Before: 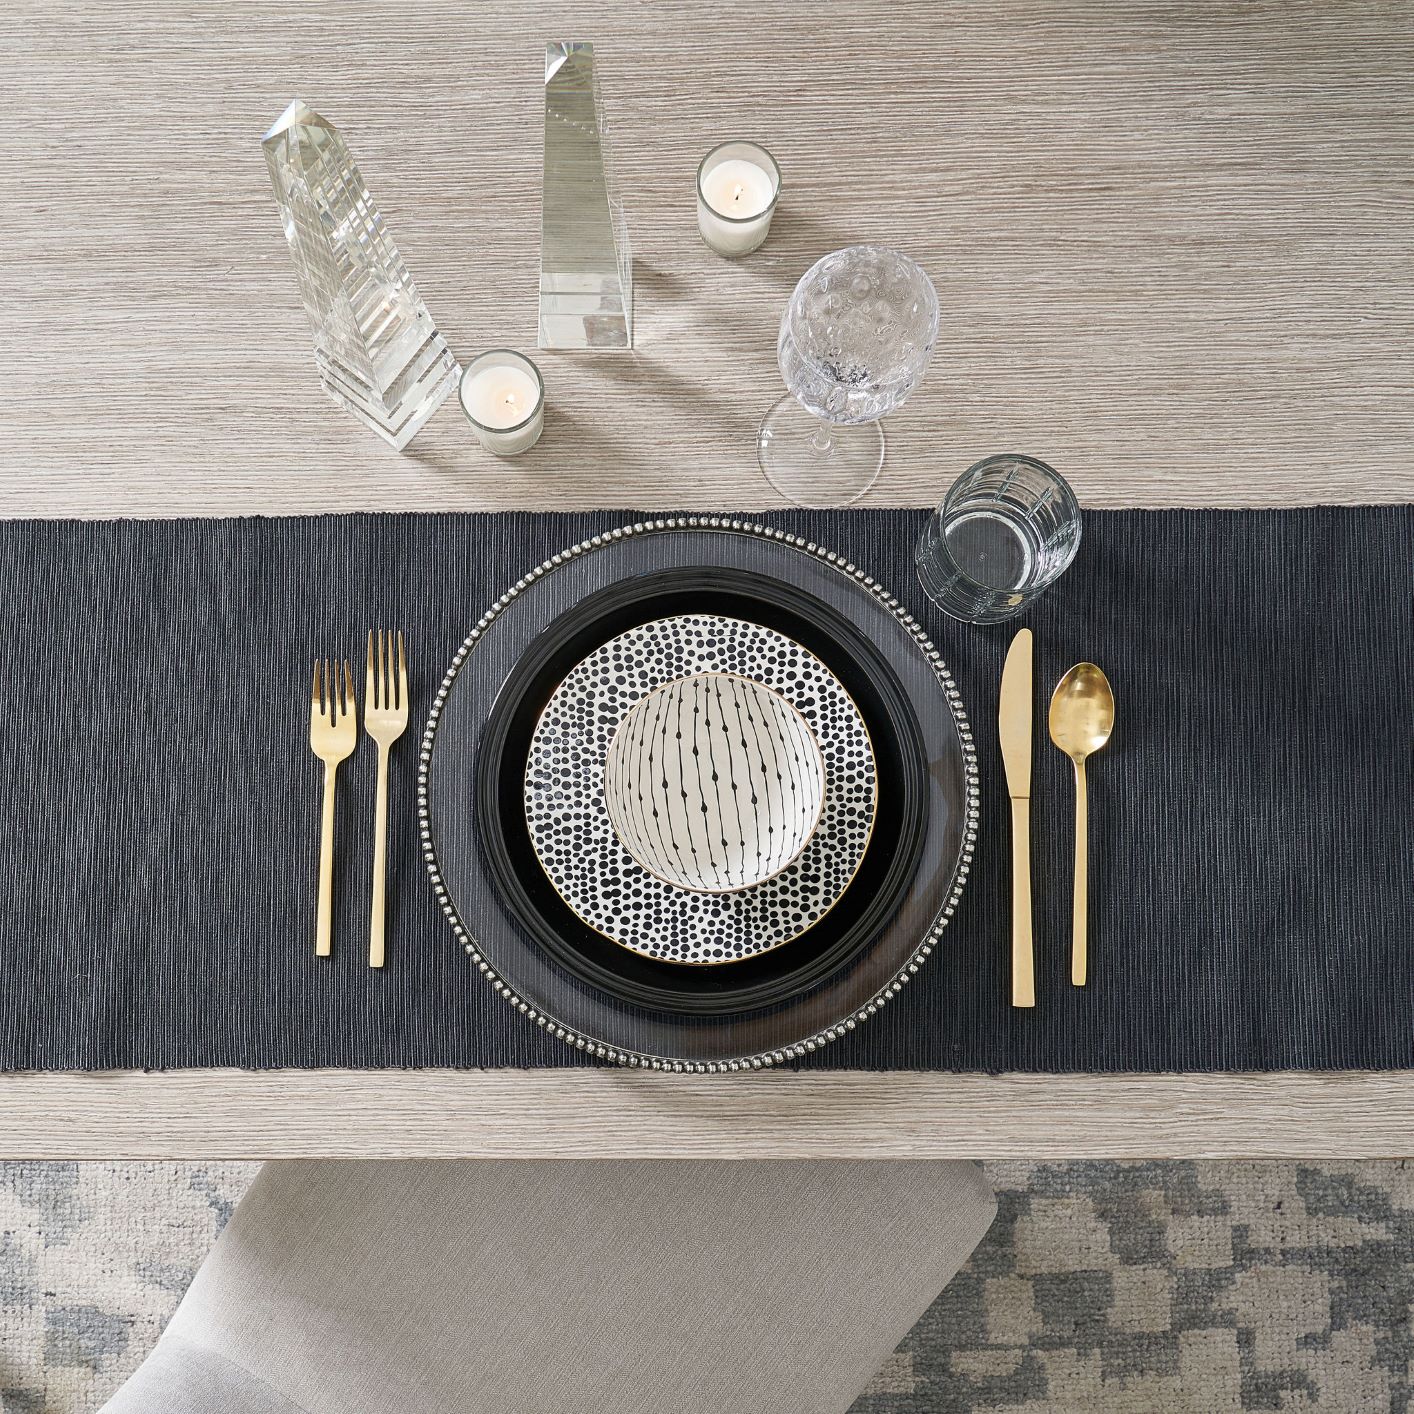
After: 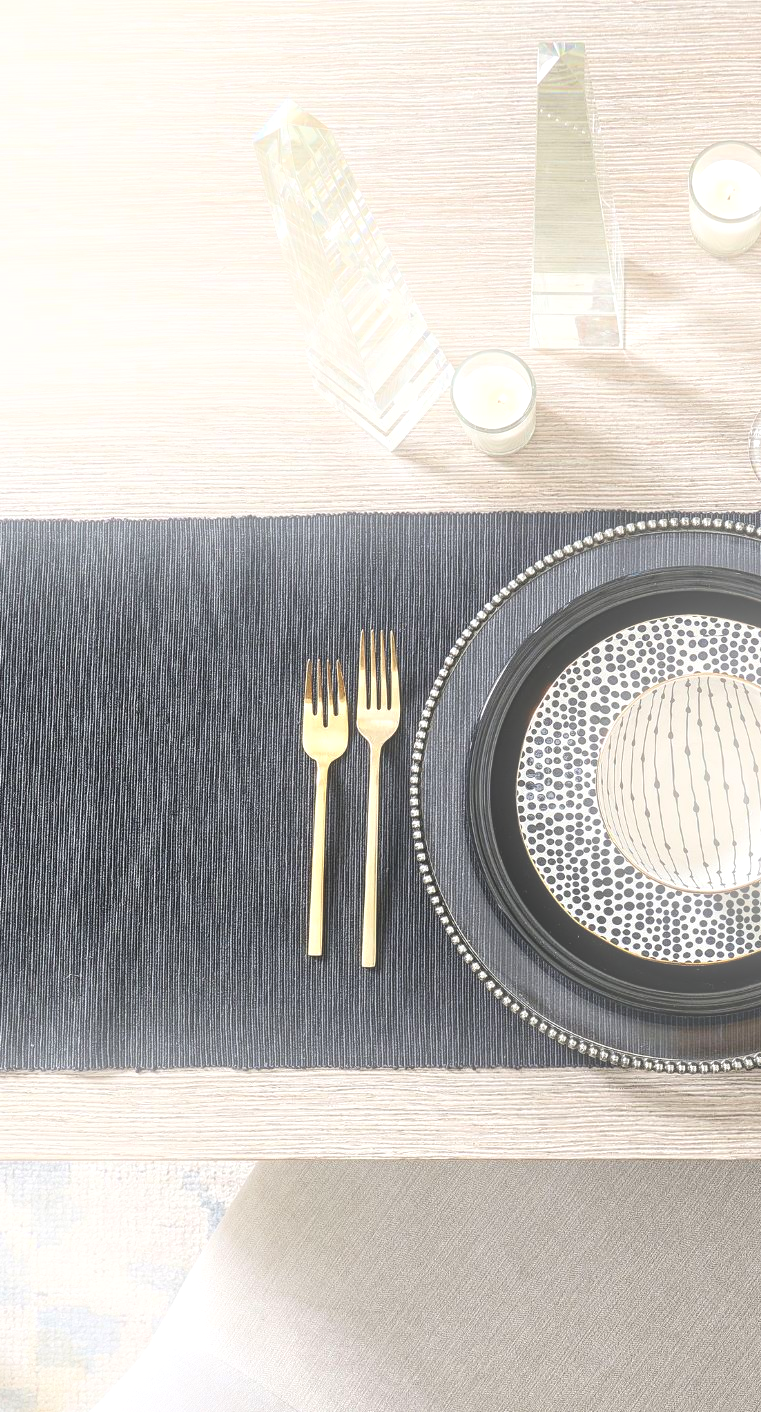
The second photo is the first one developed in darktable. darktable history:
tone equalizer: -8 EV -0.417 EV, -7 EV -0.389 EV, -6 EV -0.333 EV, -5 EV -0.222 EV, -3 EV 0.222 EV, -2 EV 0.333 EV, -1 EV 0.389 EV, +0 EV 0.417 EV, edges refinement/feathering 500, mask exposure compensation -1.25 EV, preserve details no
crop: left 0.587%, right 45.588%, bottom 0.086%
bloom: on, module defaults
local contrast: detail 130%
exposure: exposure 0.131 EV, compensate highlight preservation false
